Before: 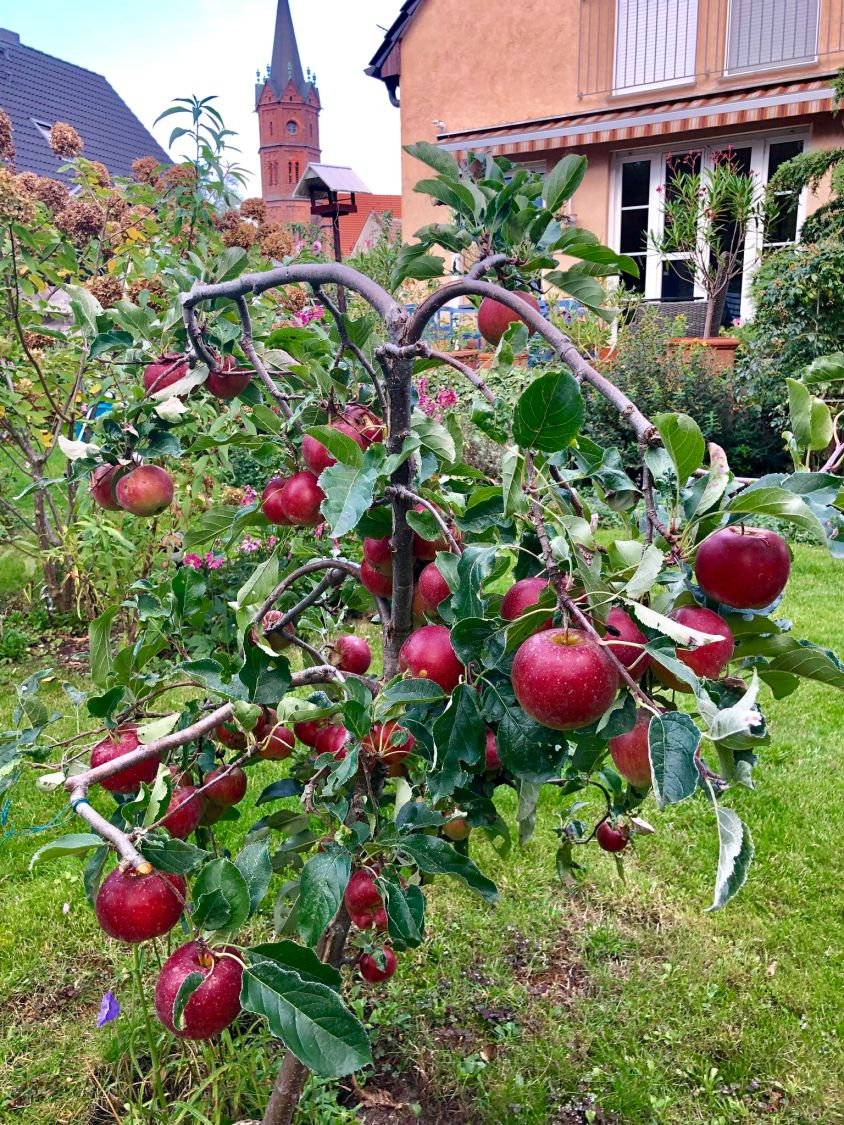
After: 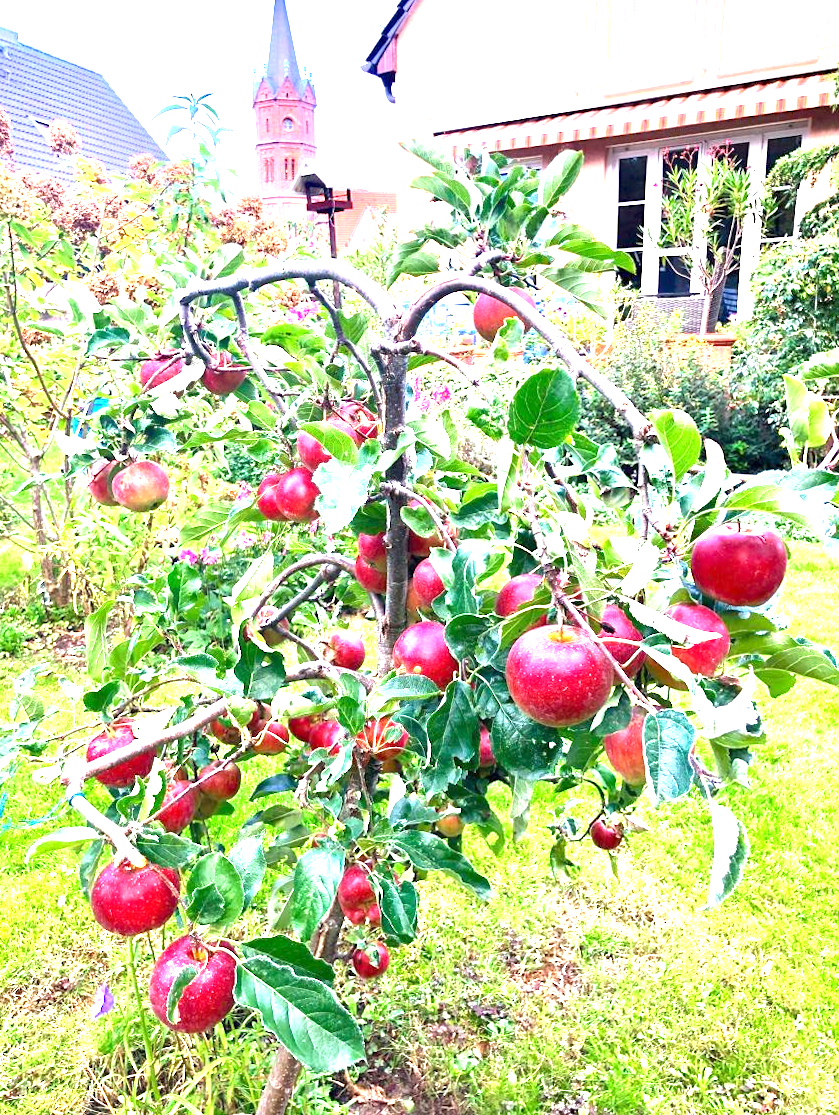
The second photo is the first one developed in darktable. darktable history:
exposure: exposure 2.25 EV, compensate highlight preservation false
rotate and perspective: rotation 0.192°, lens shift (horizontal) -0.015, crop left 0.005, crop right 0.996, crop top 0.006, crop bottom 0.99
